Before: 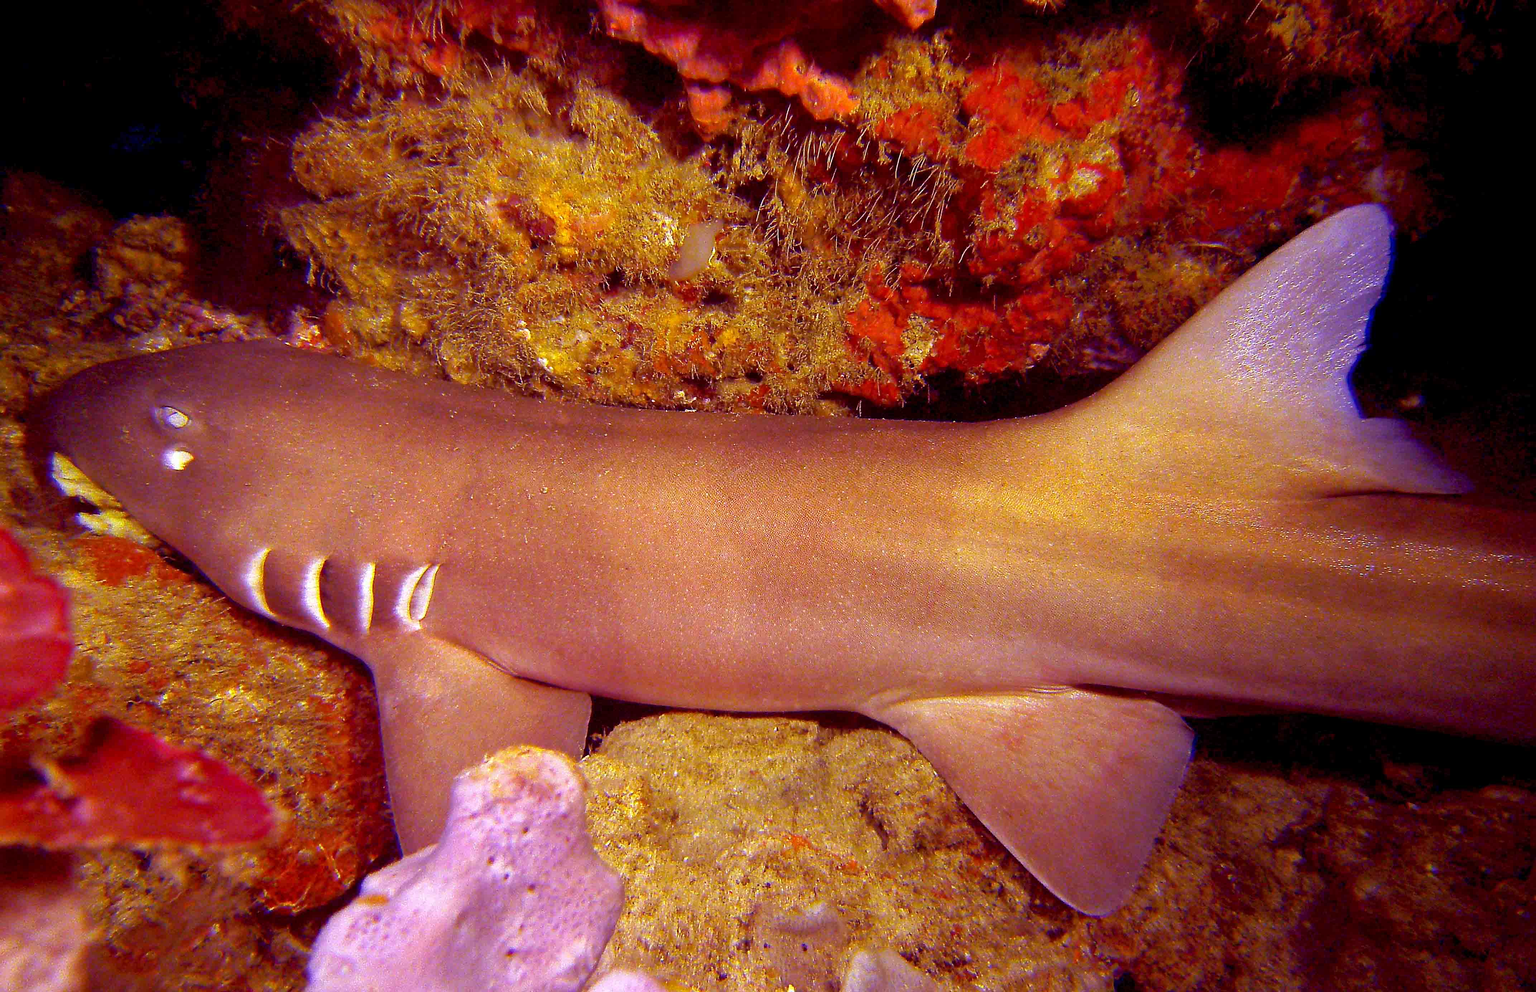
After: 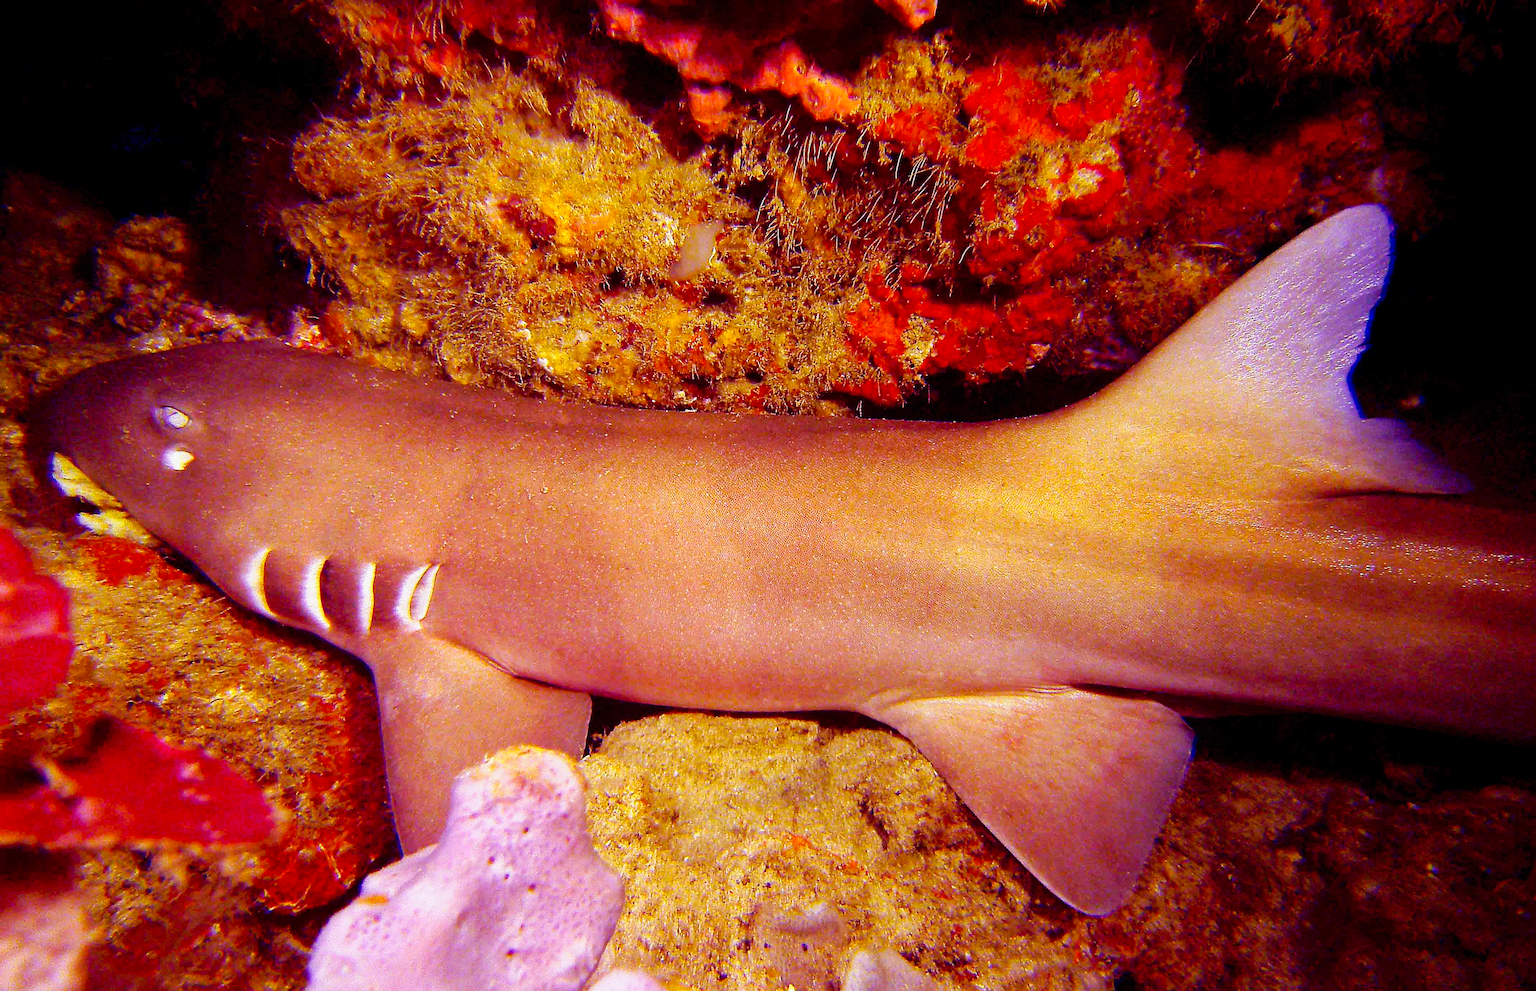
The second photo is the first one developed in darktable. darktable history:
tone curve: curves: ch0 [(0, 0) (0.136, 0.084) (0.346, 0.366) (0.489, 0.559) (0.66, 0.748) (0.849, 0.902) (1, 0.974)]; ch1 [(0, 0) (0.353, 0.344) (0.45, 0.46) (0.498, 0.498) (0.521, 0.512) (0.563, 0.559) (0.592, 0.605) (0.641, 0.673) (1, 1)]; ch2 [(0, 0) (0.333, 0.346) (0.375, 0.375) (0.424, 0.43) (0.476, 0.492) (0.502, 0.502) (0.524, 0.531) (0.579, 0.61) (0.612, 0.644) (0.641, 0.722) (1, 1)], preserve colors none
